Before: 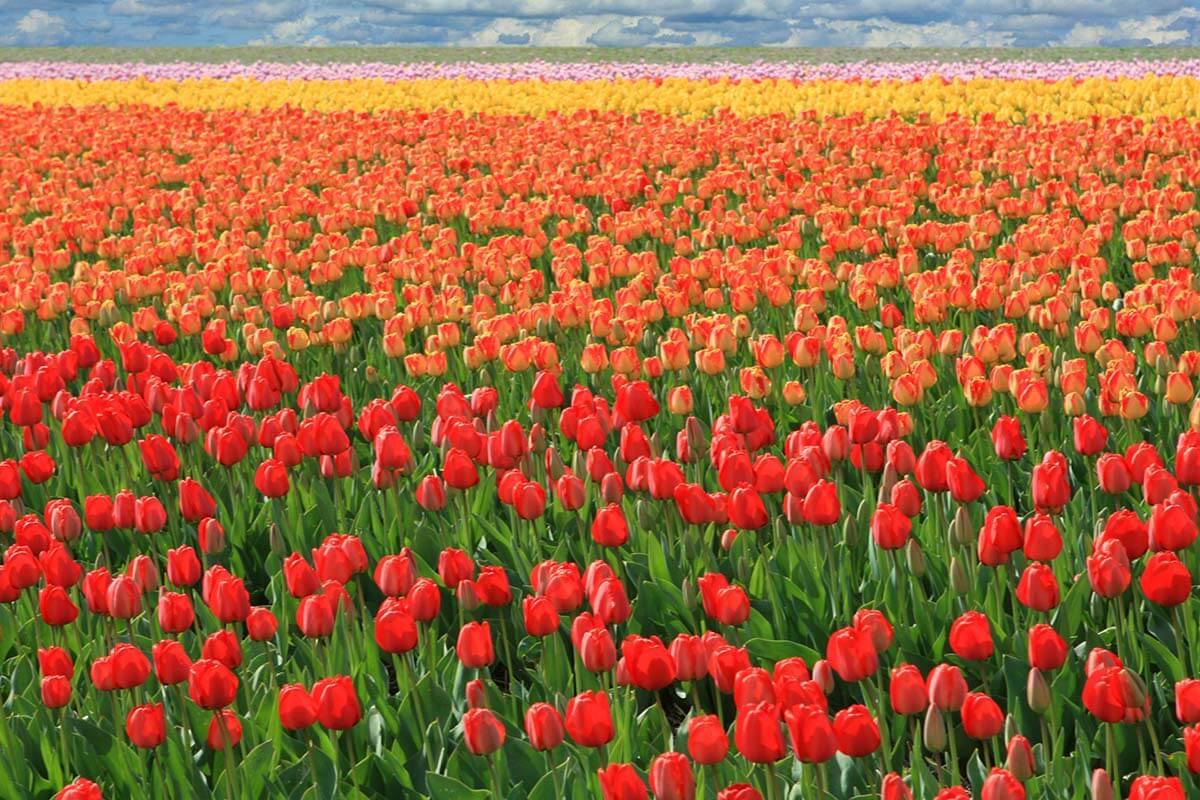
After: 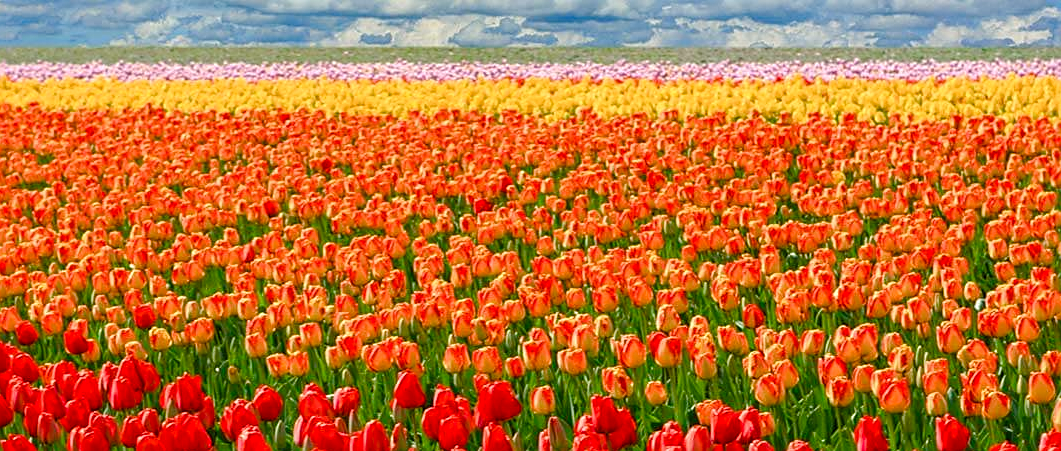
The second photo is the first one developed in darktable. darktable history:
local contrast: on, module defaults
color balance rgb: highlights gain › chroma 0.6%, highlights gain › hue 56.74°, perceptual saturation grading › global saturation 23.387%, perceptual saturation grading › highlights -24.356%, perceptual saturation grading › mid-tones 24.558%, perceptual saturation grading › shadows 41.181%
crop and rotate: left 11.528%, bottom 43.539%
sharpen: on, module defaults
